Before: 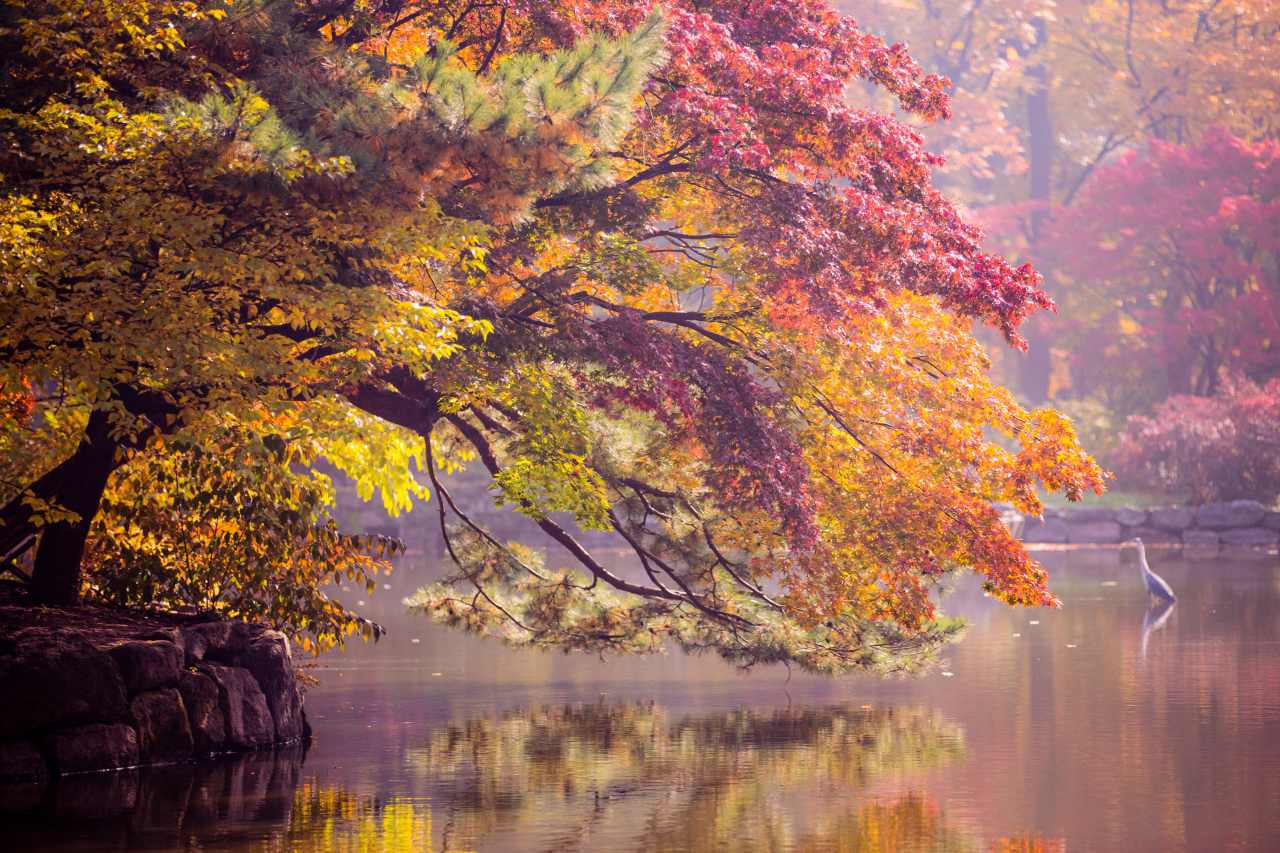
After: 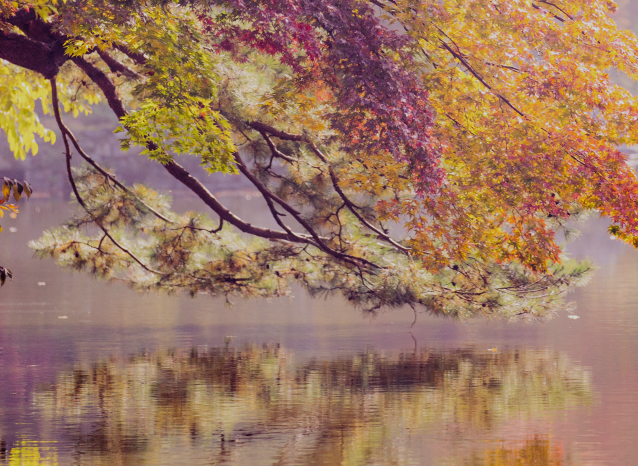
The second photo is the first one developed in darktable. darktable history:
filmic rgb: black relative exposure -7.65 EV, white relative exposure 4.56 EV, hardness 3.61, preserve chrominance no, color science v4 (2020), contrast in shadows soft
tone equalizer: edges refinement/feathering 500, mask exposure compensation -1.57 EV, preserve details no
crop: left 29.264%, top 41.885%, right 20.858%, bottom 3.472%
